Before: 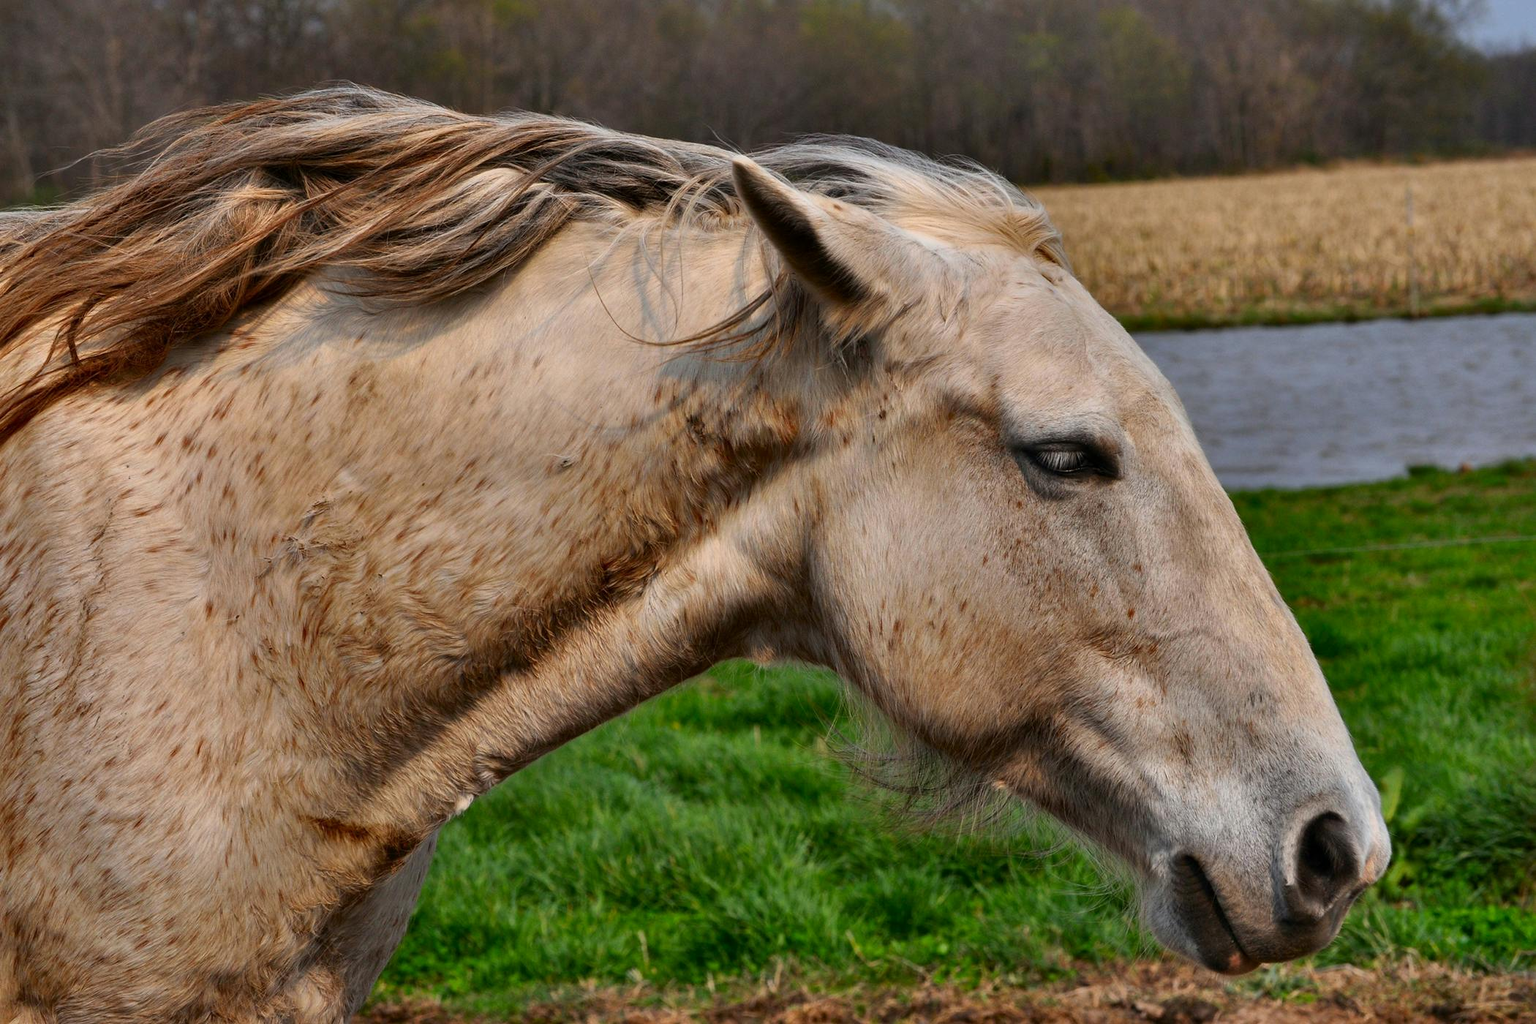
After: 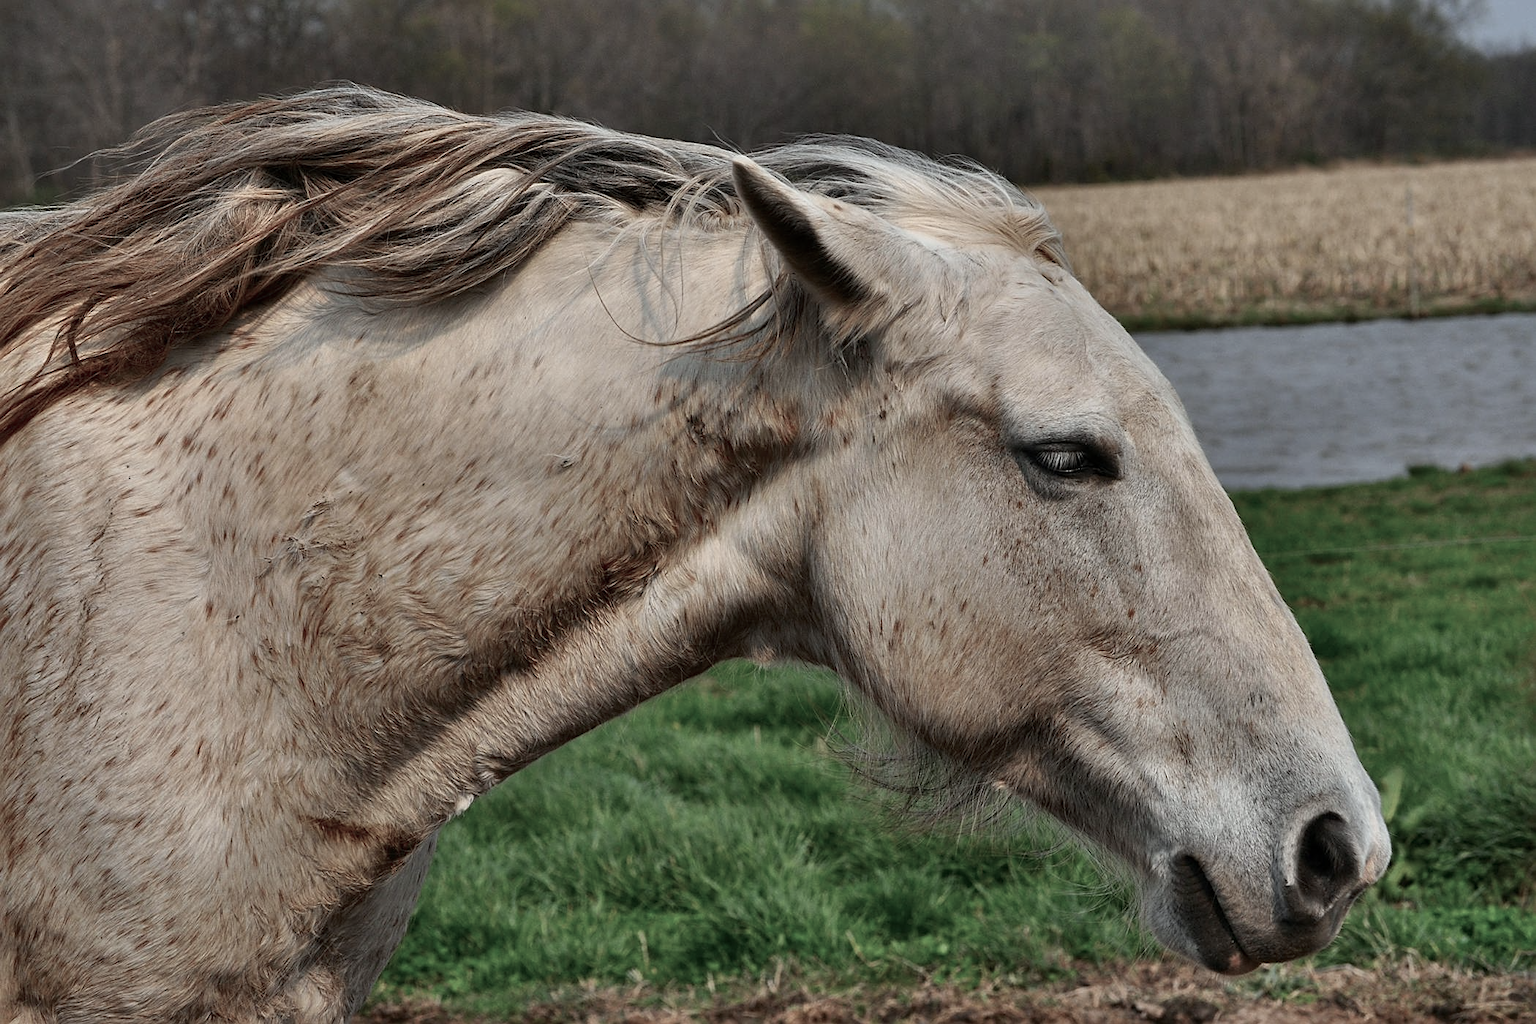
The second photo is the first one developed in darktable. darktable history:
color balance rgb: linear chroma grading › global chroma -16.06%, perceptual saturation grading › global saturation -32.85%, global vibrance -23.56%
sharpen: on, module defaults
color calibration: illuminant Planckian (black body), x 0.351, y 0.352, temperature 4794.27 K
